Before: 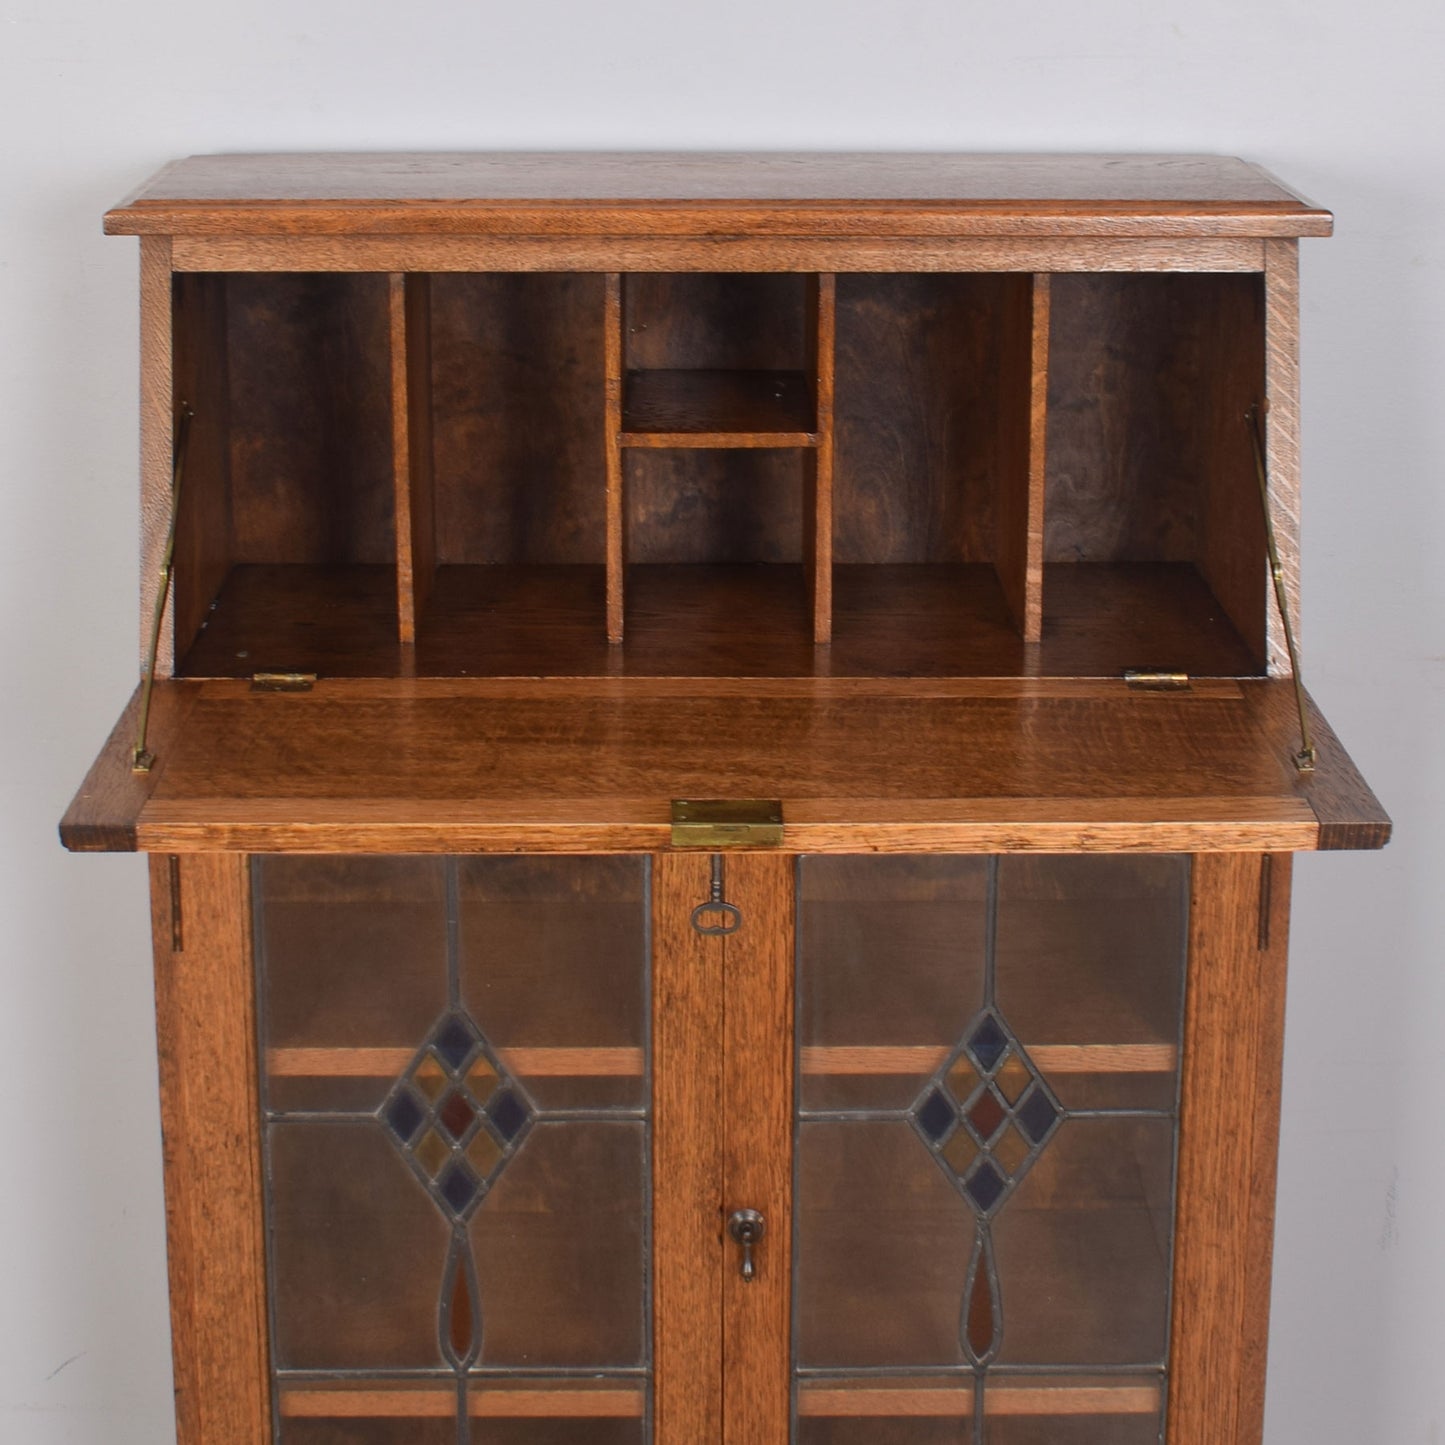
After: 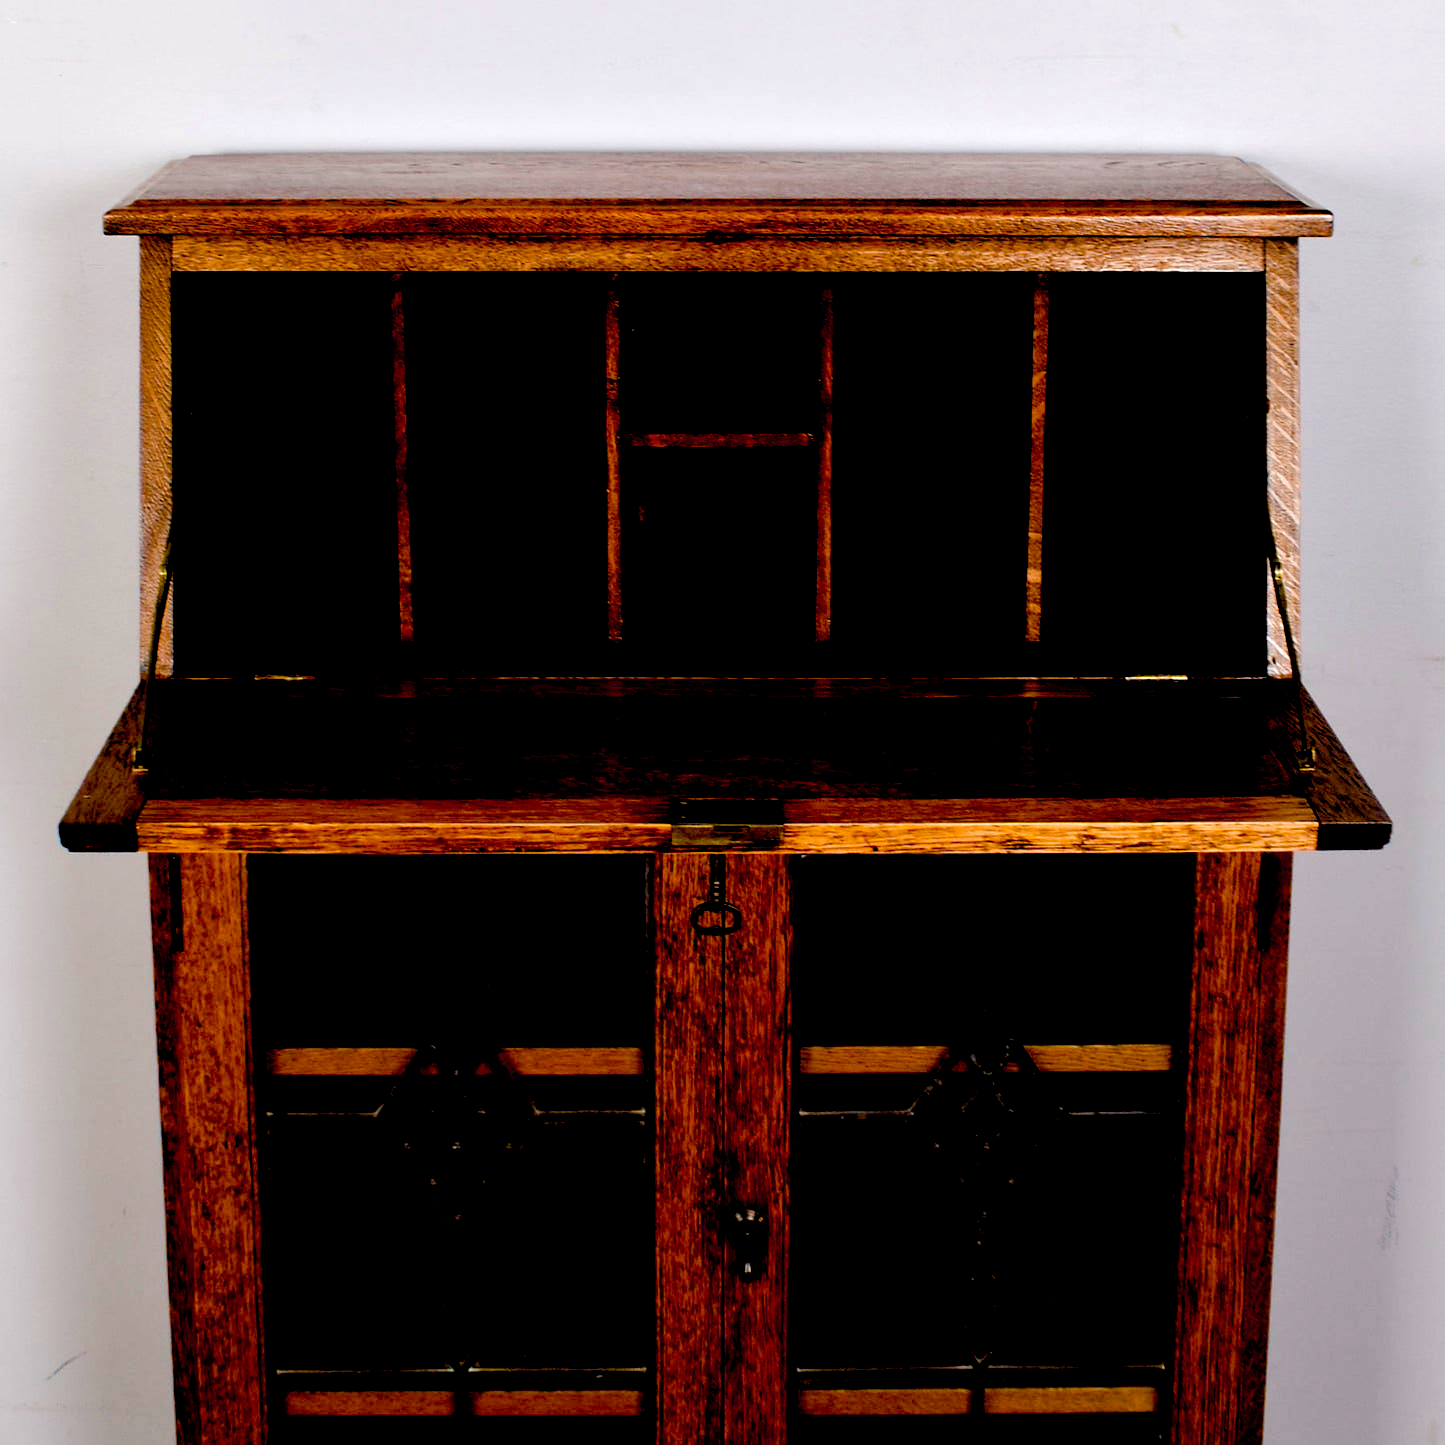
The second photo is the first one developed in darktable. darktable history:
exposure: black level correction 0.1, exposure -0.092 EV, compensate highlight preservation false
color balance rgb: shadows lift › luminance -9.41%, highlights gain › luminance 17.6%, global offset › luminance -1.45%, perceptual saturation grading › highlights -17.77%, perceptual saturation grading › mid-tones 33.1%, perceptual saturation grading › shadows 50.52%, global vibrance 24.22%
tone equalizer: -8 EV -0.417 EV, -7 EV -0.389 EV, -6 EV -0.333 EV, -5 EV -0.222 EV, -3 EV 0.222 EV, -2 EV 0.333 EV, -1 EV 0.389 EV, +0 EV 0.417 EV, edges refinement/feathering 500, mask exposure compensation -1.57 EV, preserve details no
